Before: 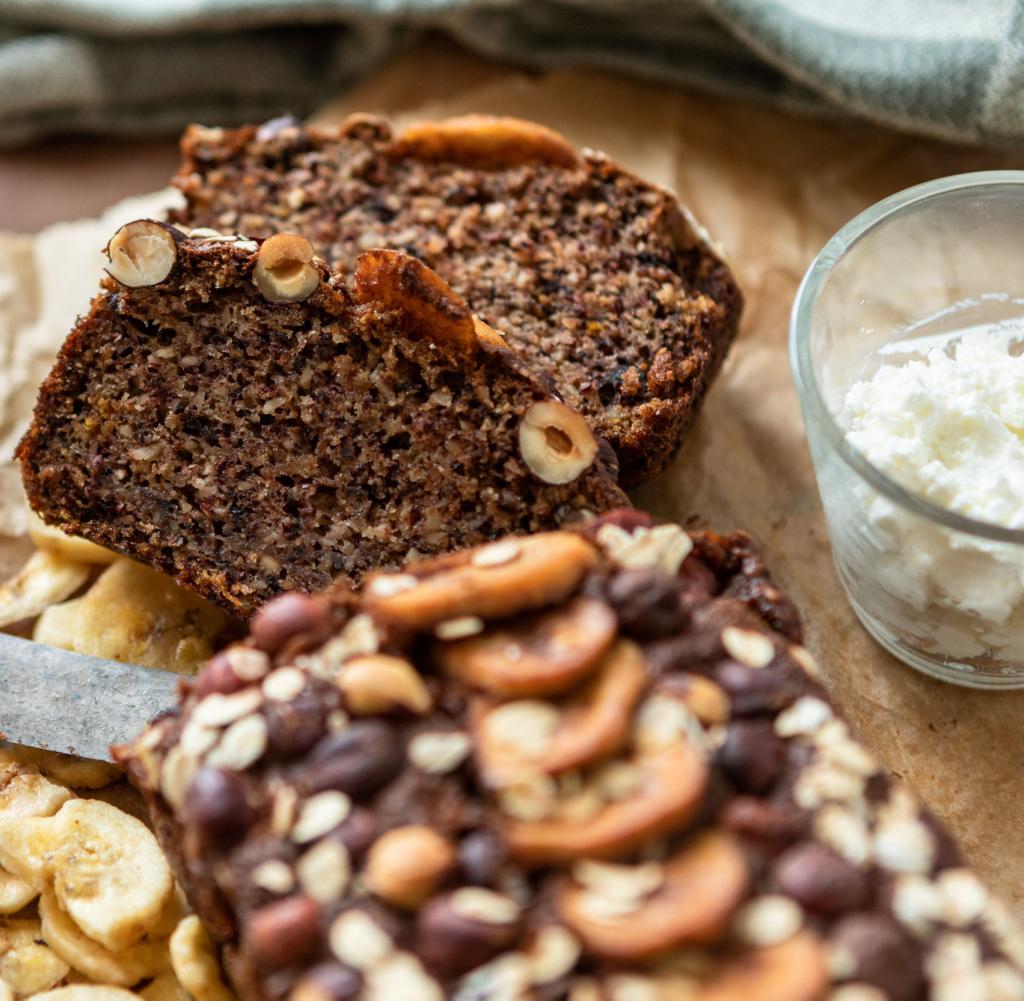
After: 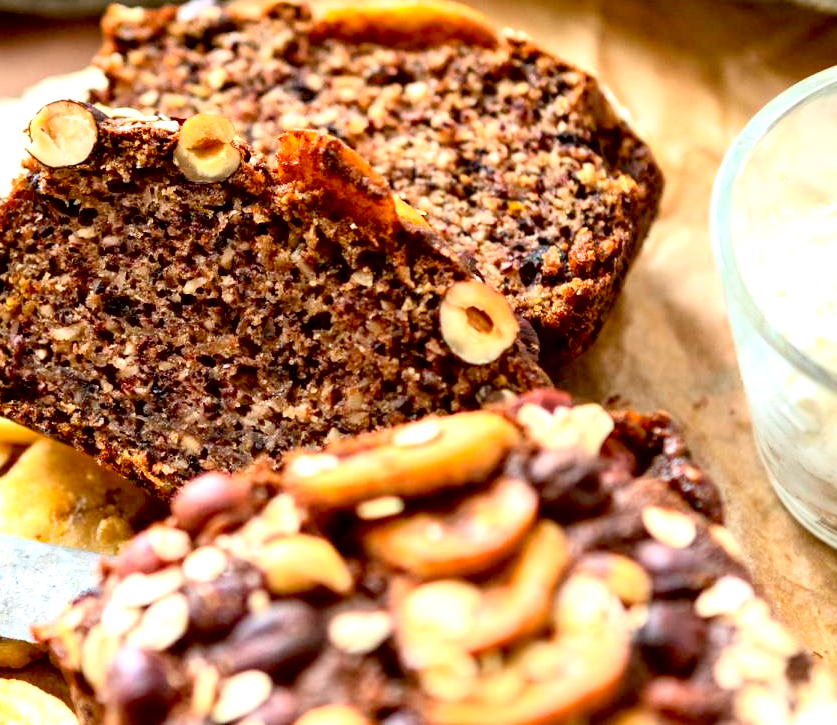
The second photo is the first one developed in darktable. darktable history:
crop: left 7.773%, top 12.073%, right 10.461%, bottom 15.407%
exposure: black level correction 0.008, exposure 0.981 EV, compensate highlight preservation false
contrast brightness saturation: contrast 0.199, brightness 0.158, saturation 0.228
